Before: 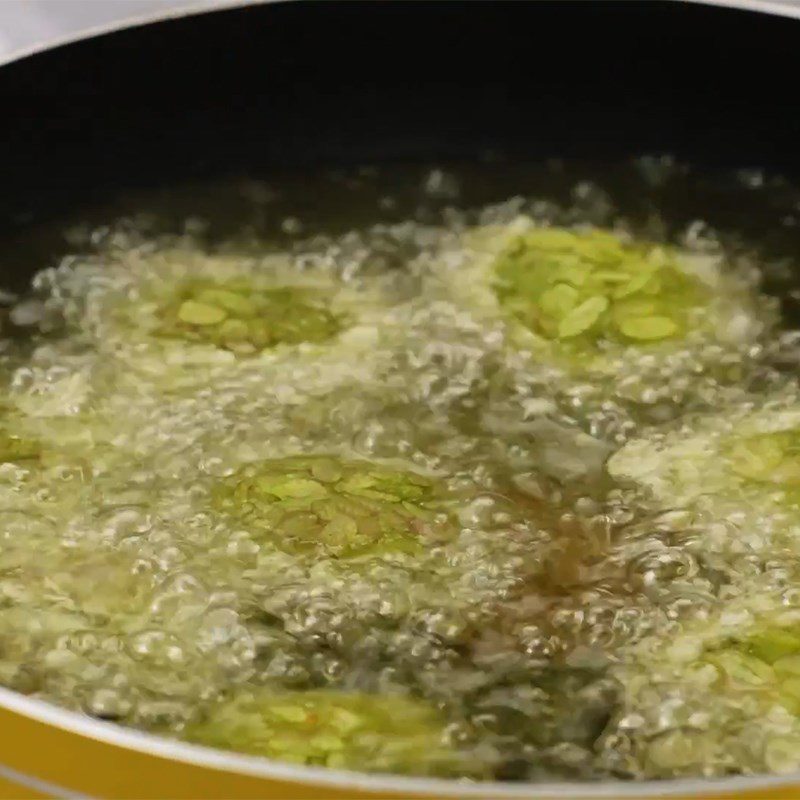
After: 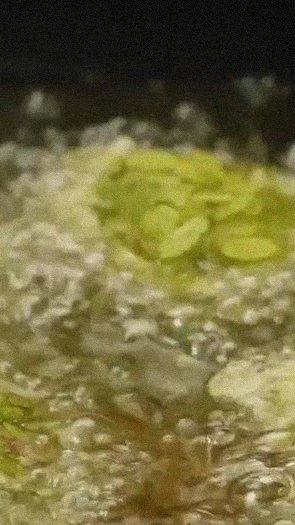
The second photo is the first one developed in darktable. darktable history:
crop and rotate: left 49.936%, top 10.094%, right 13.136%, bottom 24.256%
grain: mid-tones bias 0%
shadows and highlights: low approximation 0.01, soften with gaussian
